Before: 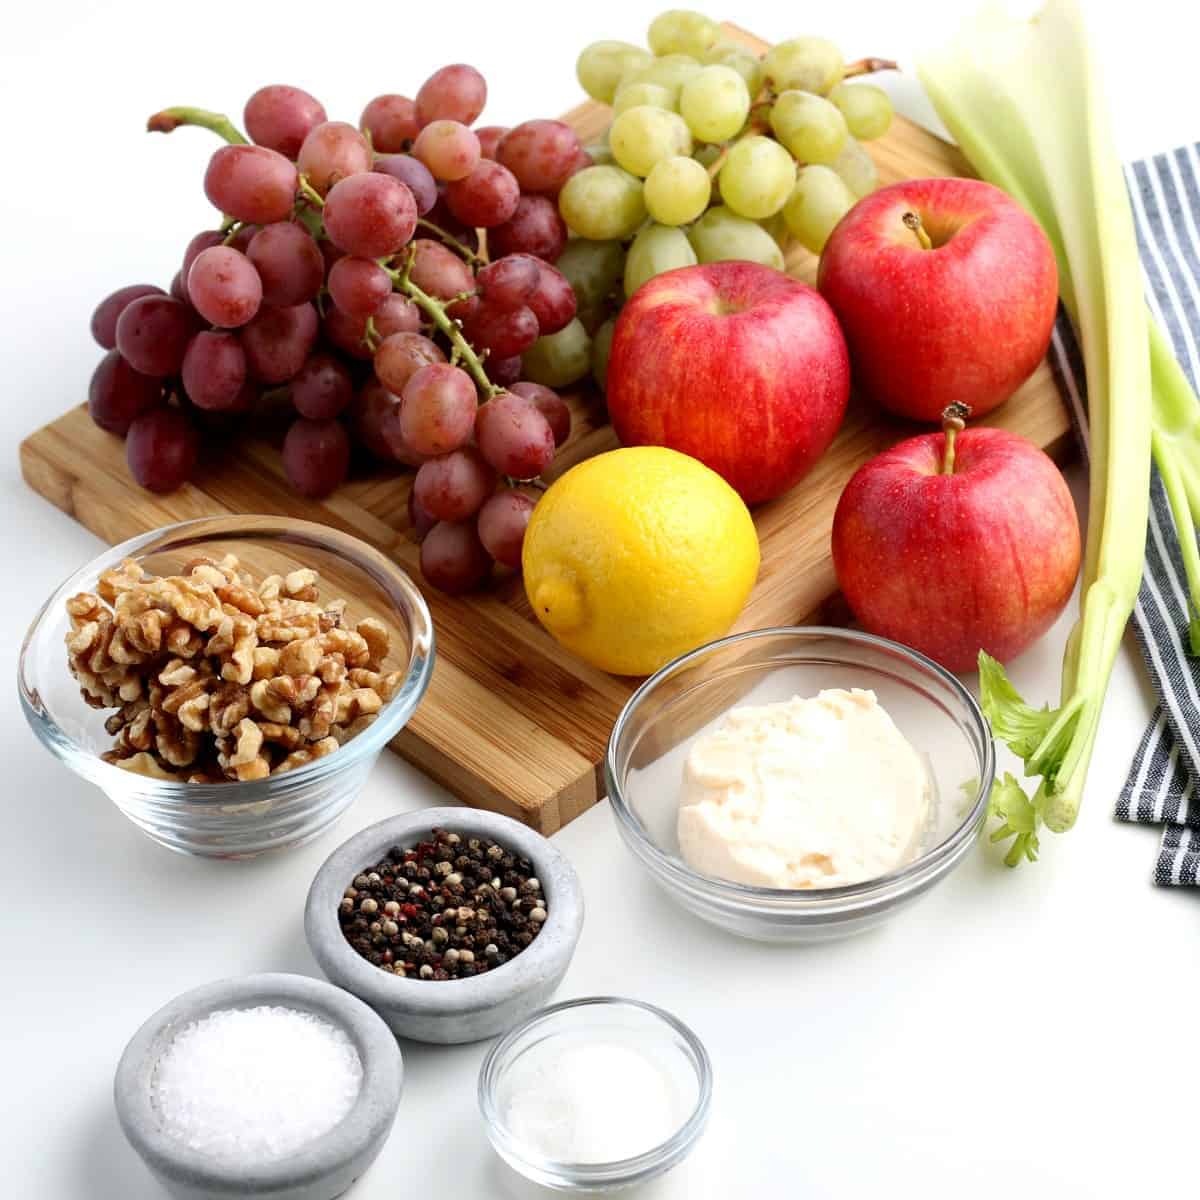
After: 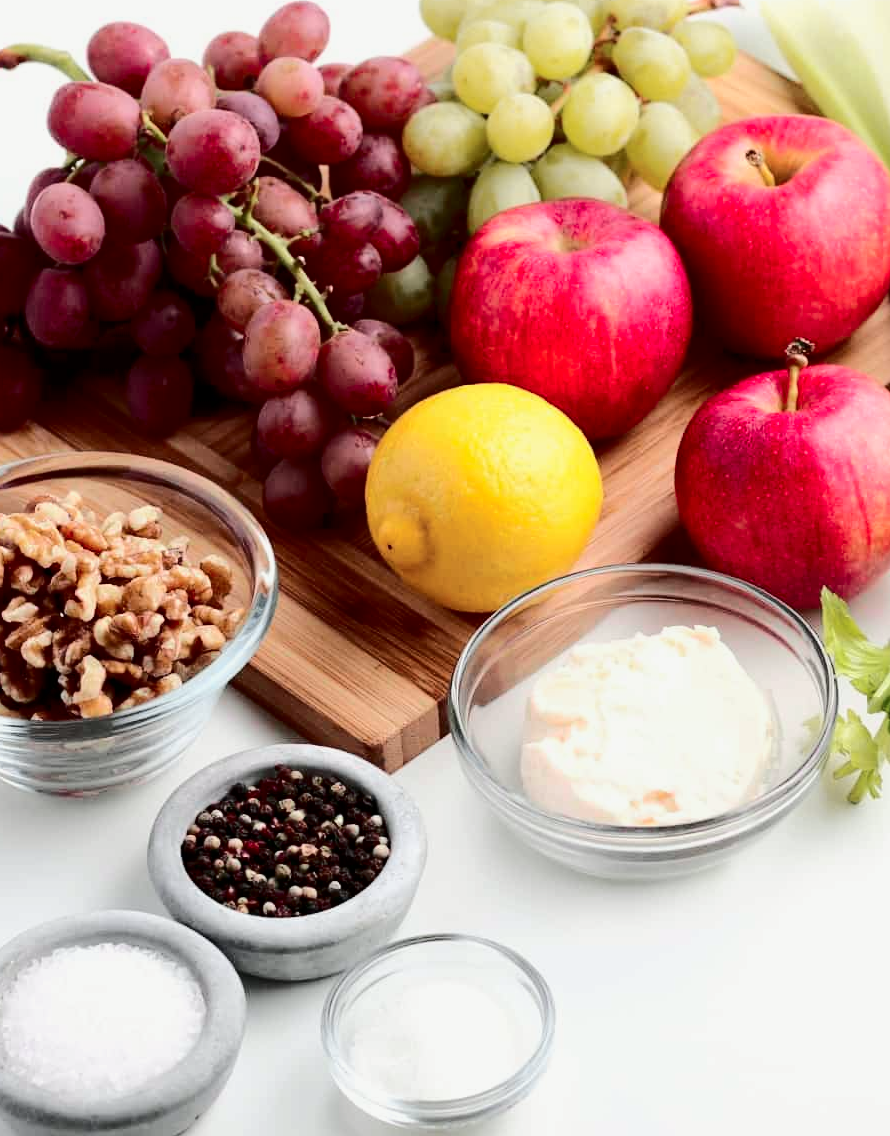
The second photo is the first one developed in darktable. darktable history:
crop and rotate: left 13.15%, top 5.251%, right 12.609%
tone curve: curves: ch0 [(0, 0) (0.058, 0.022) (0.265, 0.208) (0.41, 0.417) (0.485, 0.524) (0.638, 0.673) (0.845, 0.828) (0.994, 0.964)]; ch1 [(0, 0) (0.136, 0.146) (0.317, 0.34) (0.382, 0.408) (0.469, 0.482) (0.498, 0.497) (0.557, 0.573) (0.644, 0.643) (0.725, 0.765) (1, 1)]; ch2 [(0, 0) (0.352, 0.403) (0.45, 0.469) (0.502, 0.504) (0.54, 0.524) (0.592, 0.566) (0.638, 0.599) (1, 1)], color space Lab, independent channels, preserve colors none
contrast brightness saturation: contrast 0.15, brightness -0.01, saturation 0.1
